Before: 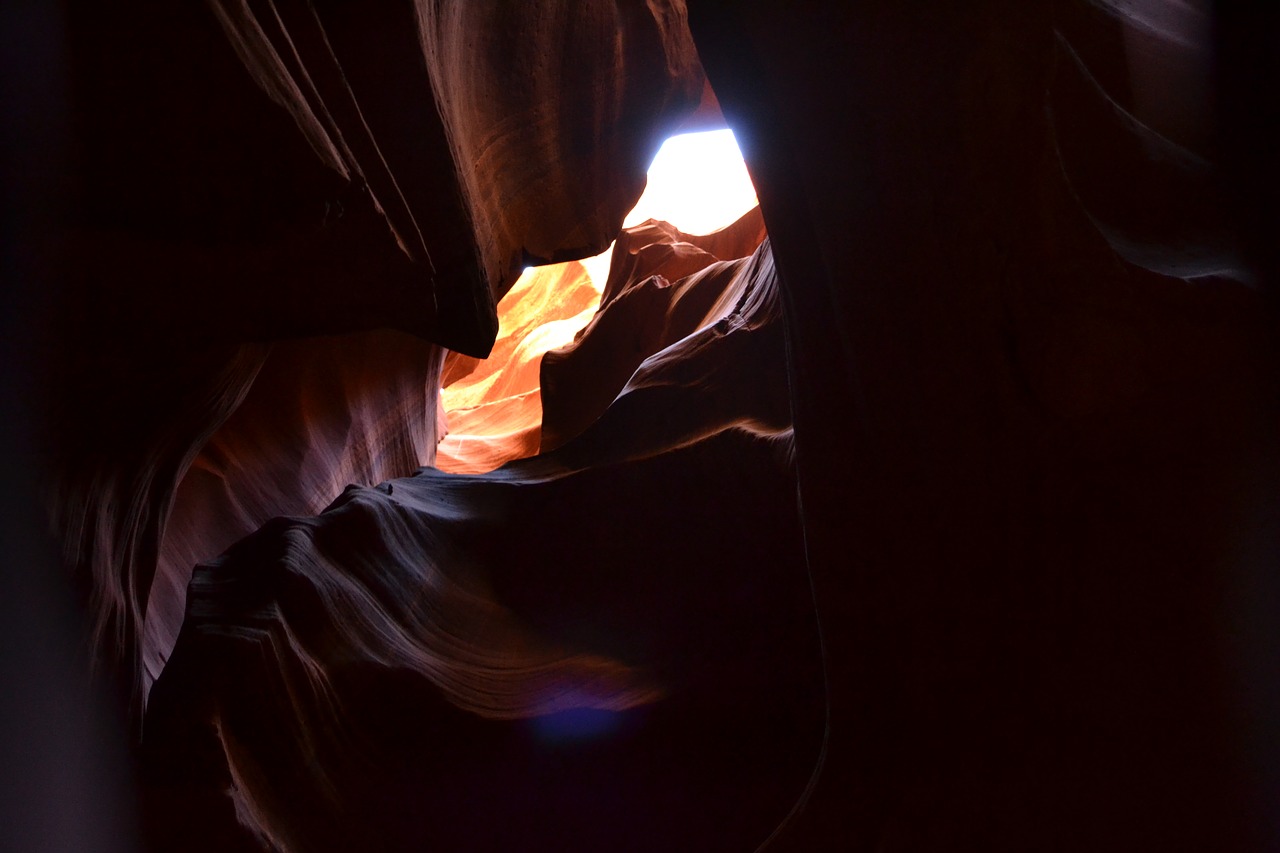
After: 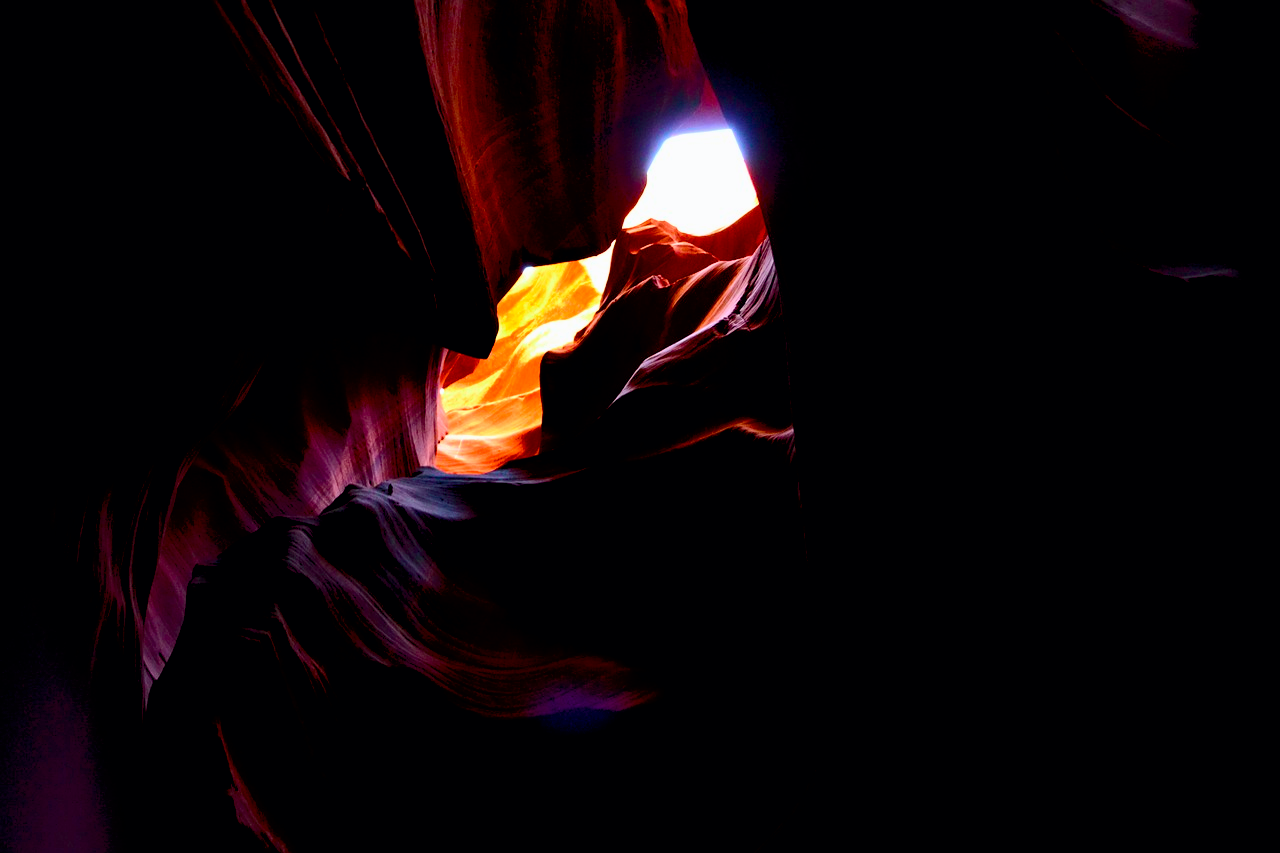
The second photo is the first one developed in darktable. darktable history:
exposure: black level correction 0.007, compensate exposure bias true, compensate highlight preservation false
tone curve: curves: ch0 [(0, 0) (0.126, 0.086) (0.338, 0.307) (0.494, 0.531) (0.703, 0.762) (1, 1)]; ch1 [(0, 0) (0.346, 0.324) (0.45, 0.426) (0.5, 0.5) (0.522, 0.517) (0.55, 0.578) (1, 1)]; ch2 [(0, 0) (0.44, 0.424) (0.501, 0.499) (0.554, 0.554) (0.622, 0.667) (0.707, 0.746) (1, 1)], color space Lab, independent channels, preserve colors none
color balance rgb: perceptual saturation grading › global saturation 35.744%, perceptual saturation grading › shadows 34.95%, perceptual brilliance grading › global brilliance 2.387%, perceptual brilliance grading › highlights -3.628%
